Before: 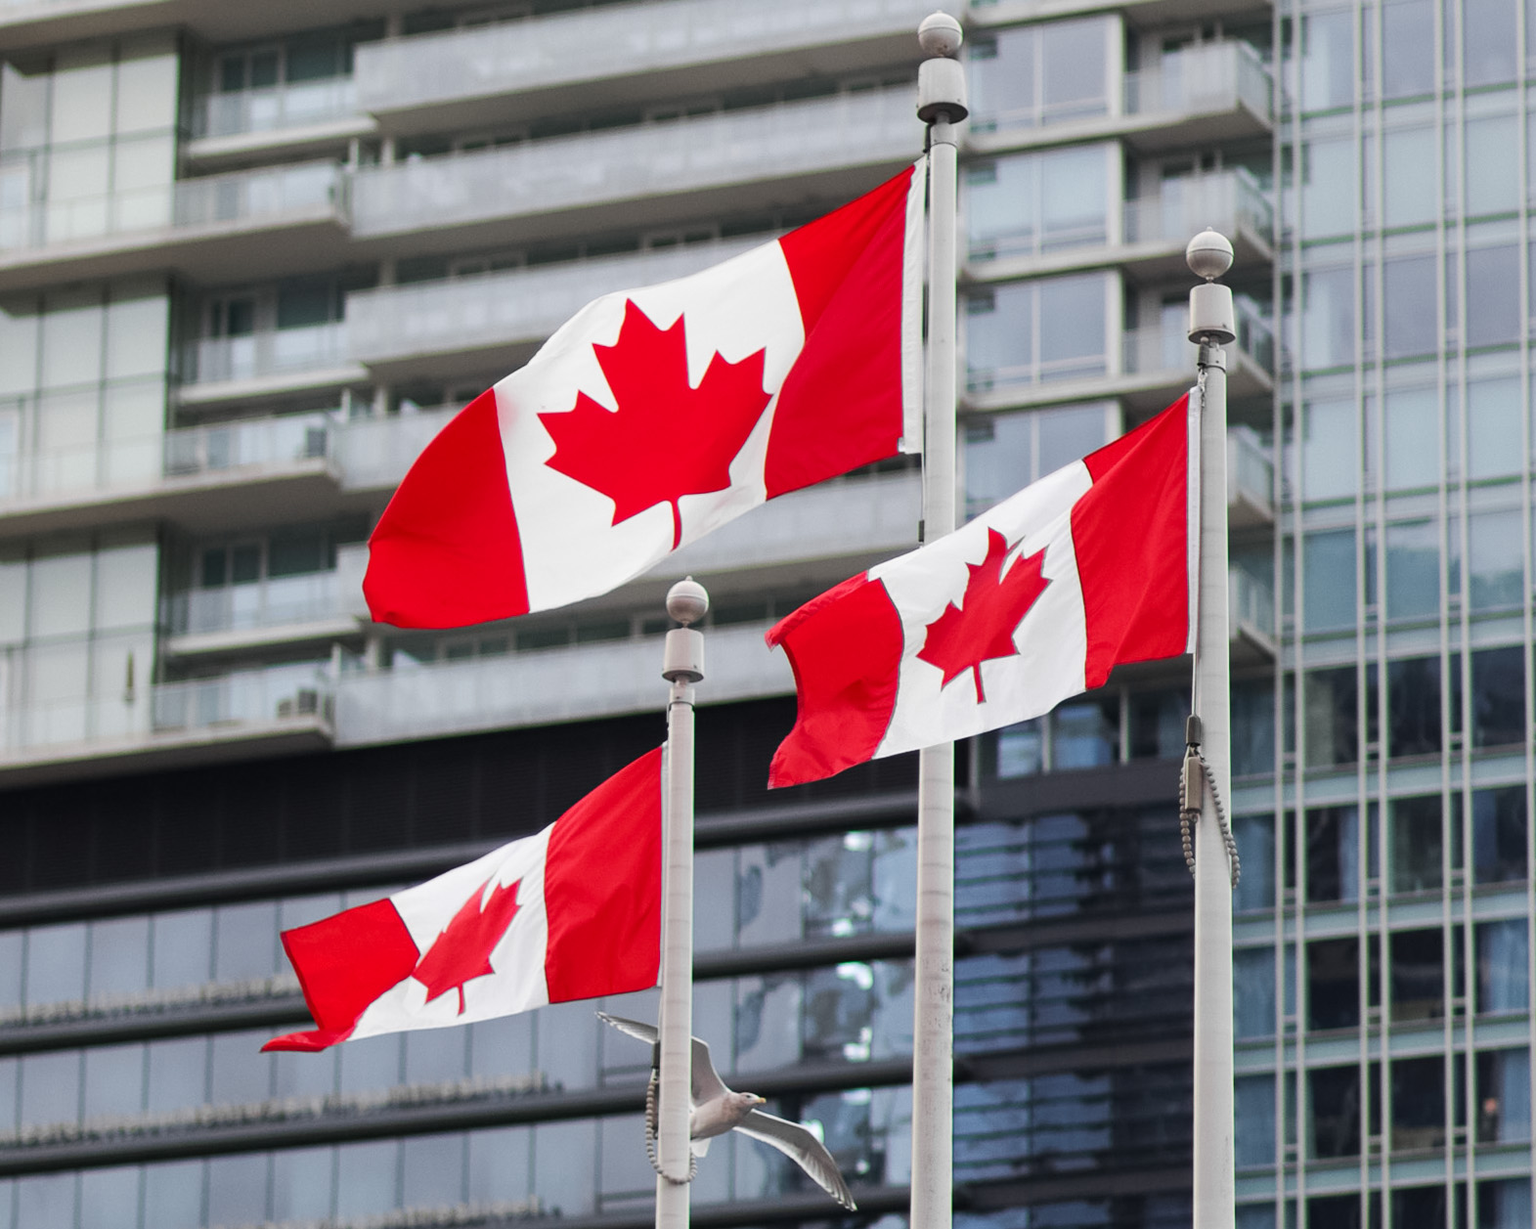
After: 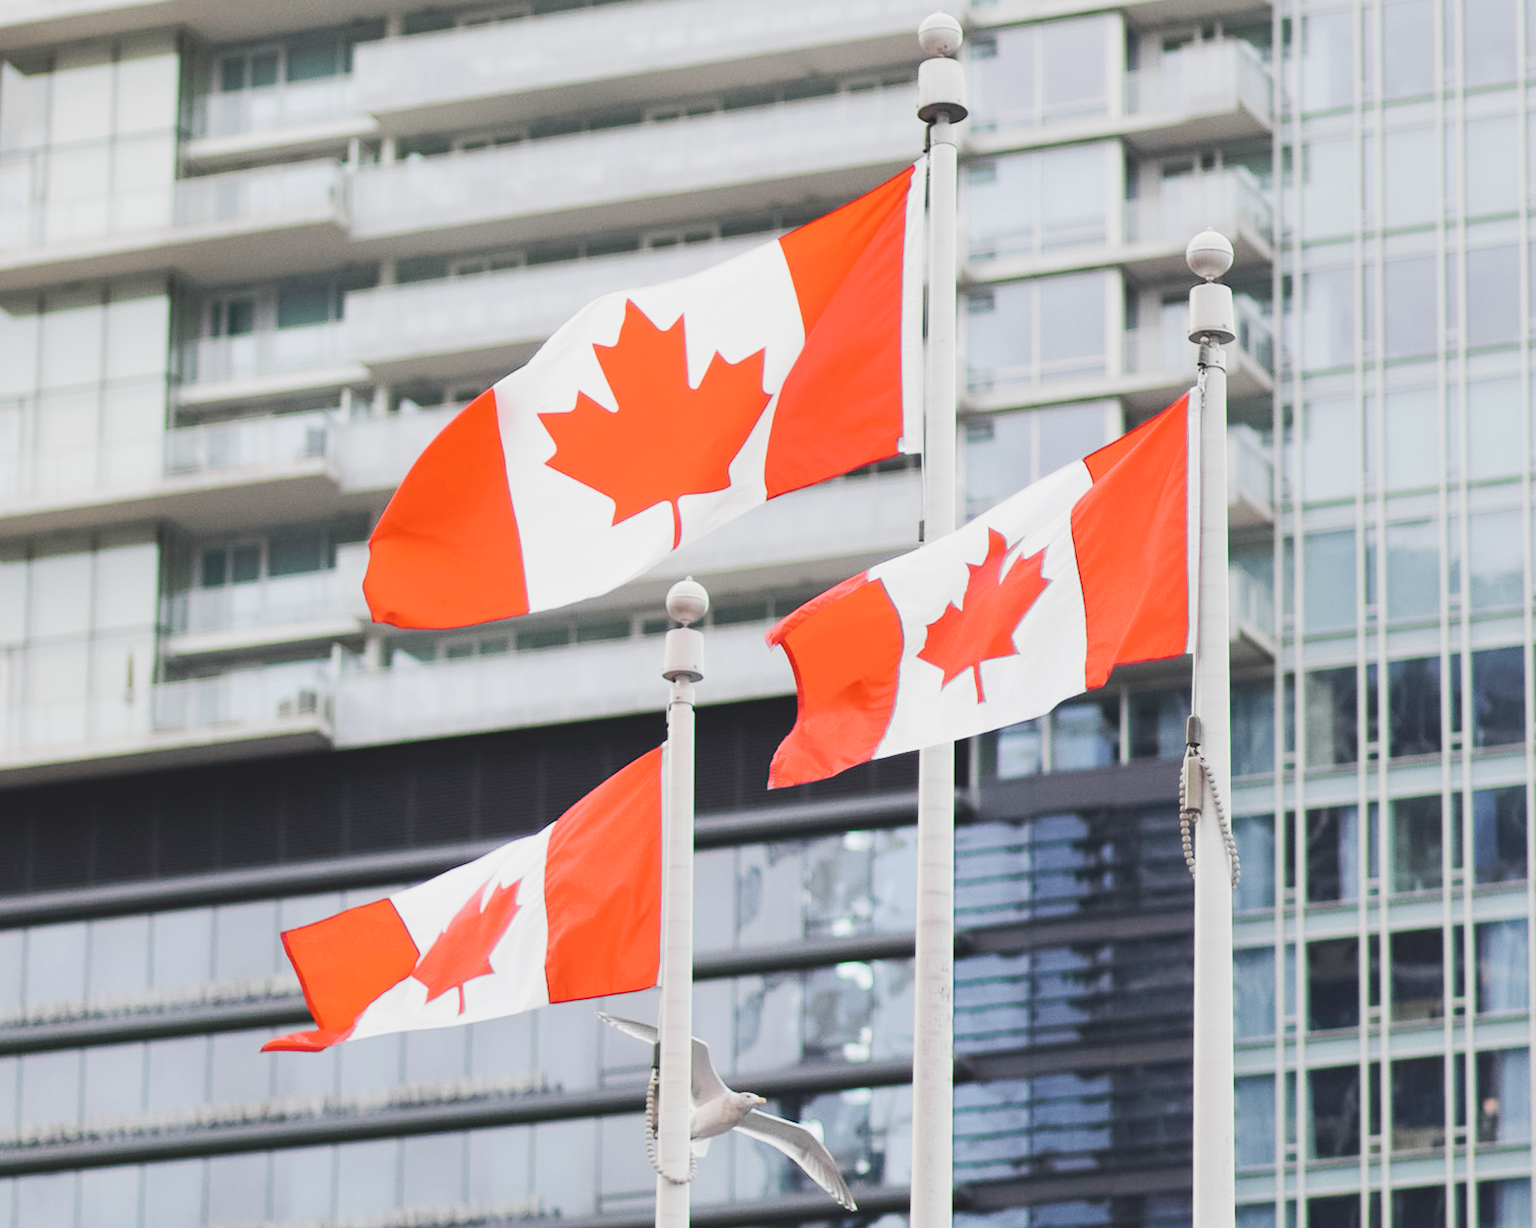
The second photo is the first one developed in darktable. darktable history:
tone curve: curves: ch0 [(0, 0.026) (0.146, 0.158) (0.272, 0.34) (0.453, 0.627) (0.687, 0.829) (1, 1)], preserve colors none
shadows and highlights: shadows 4.44, highlights -16.33, soften with gaussian
contrast brightness saturation: contrast -0.144, brightness 0.054, saturation -0.139
